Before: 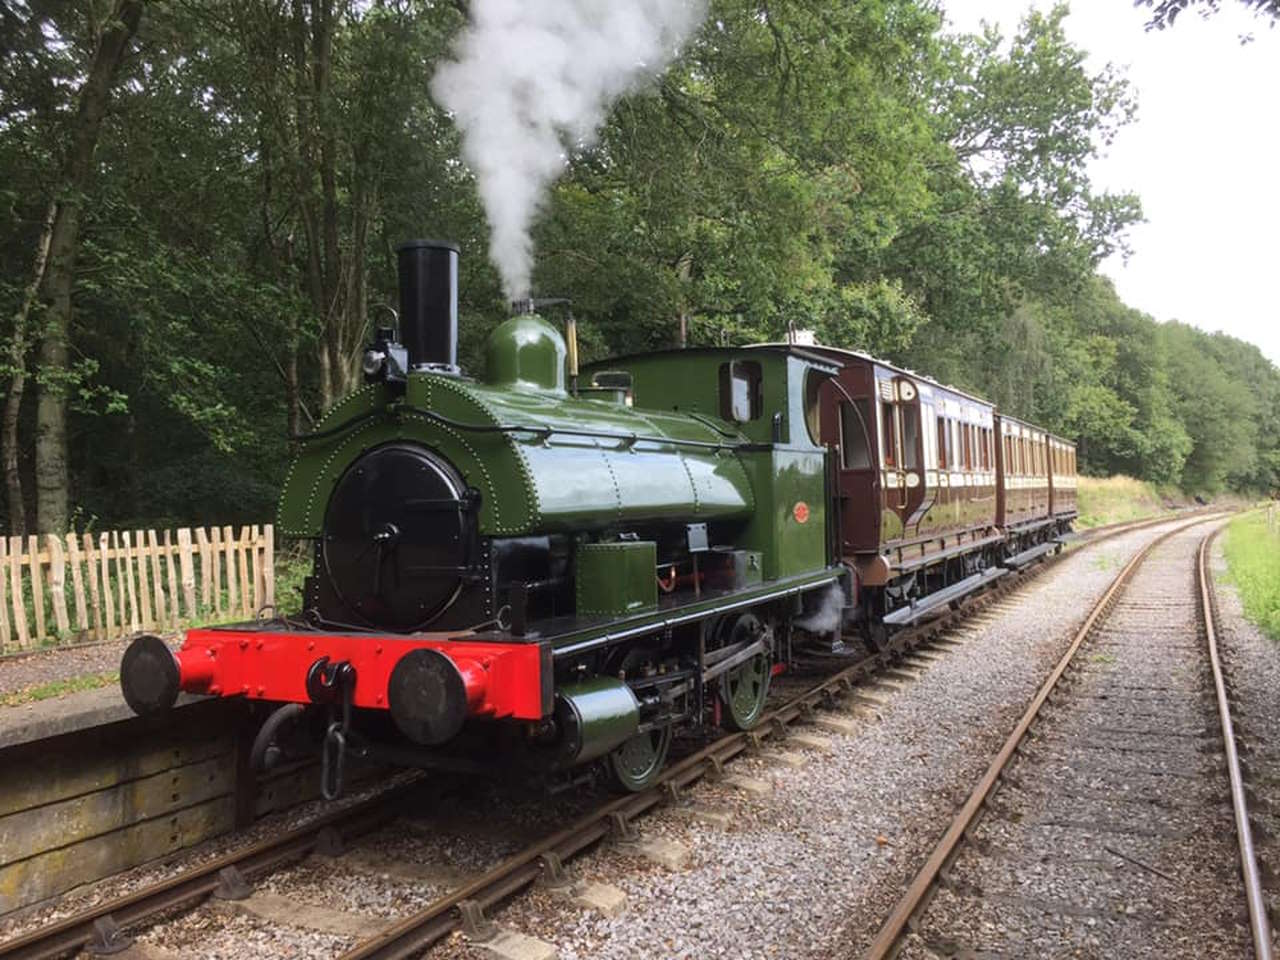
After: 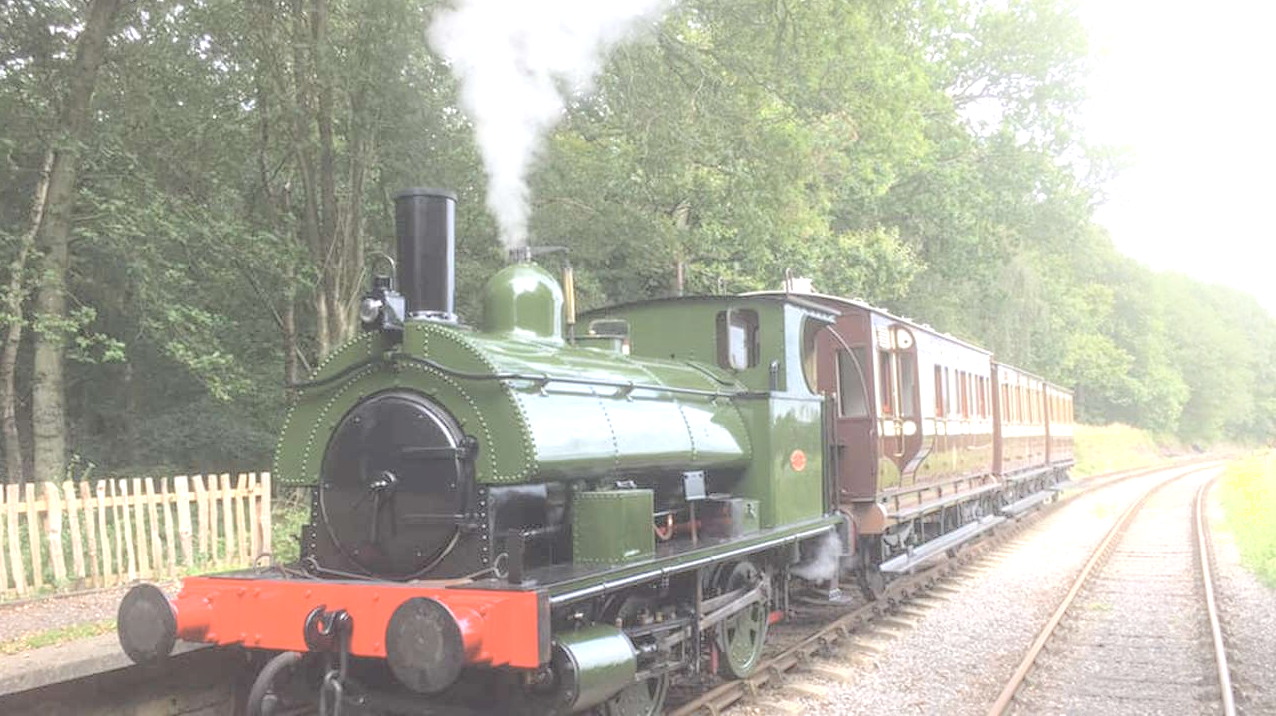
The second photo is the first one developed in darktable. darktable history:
tone equalizer: on, module defaults
exposure: black level correction 0, exposure 1.74 EV, compensate highlight preservation false
crop: left 0.312%, top 5.473%, bottom 19.861%
contrast brightness saturation: contrast -0.269, saturation -0.432
shadows and highlights: shadows -24.03, highlights 51.19, soften with gaussian
tone curve: curves: ch0 [(0, 0) (0.004, 0.008) (0.077, 0.156) (0.169, 0.29) (0.774, 0.774) (0.988, 0.926)], color space Lab, independent channels, preserve colors none
local contrast: highlights 101%, shadows 100%, detail 119%, midtone range 0.2
